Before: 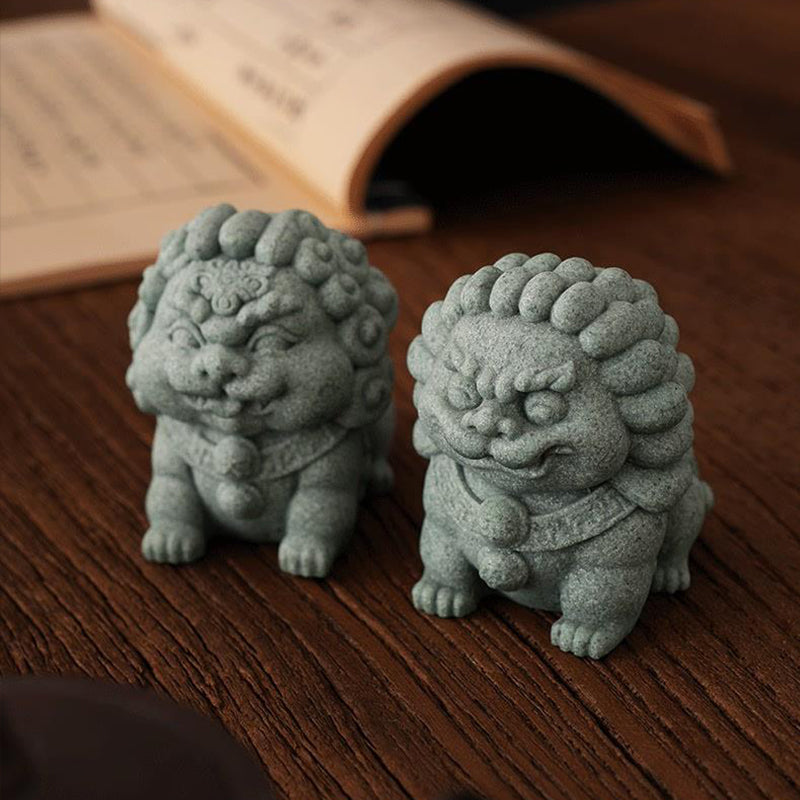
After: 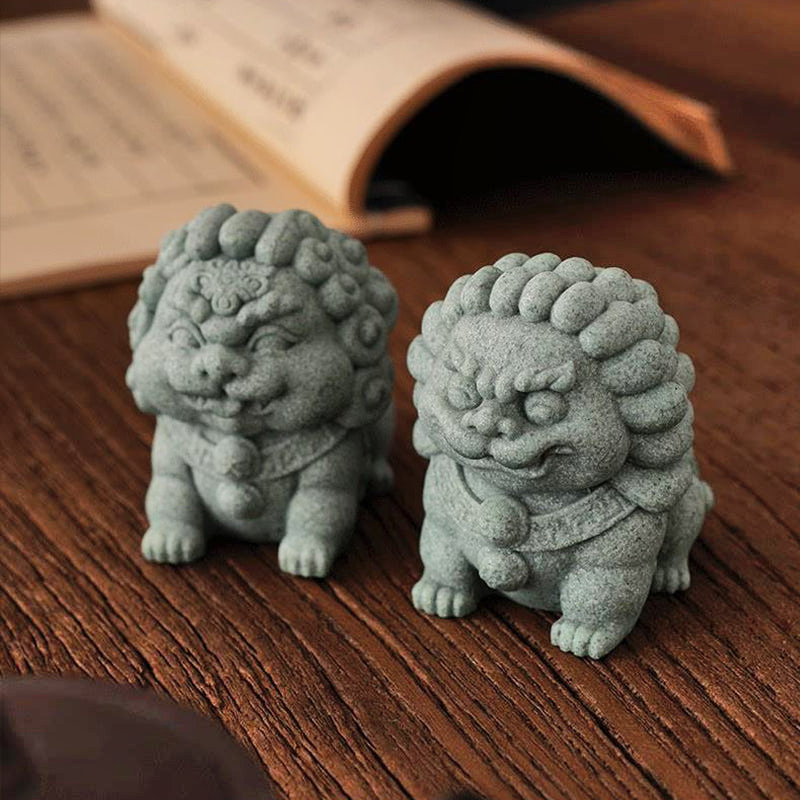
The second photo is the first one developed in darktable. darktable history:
base curve: curves: ch0 [(0, 0) (0.989, 0.992)], preserve colors none
shadows and highlights: shadows 60, soften with gaussian
